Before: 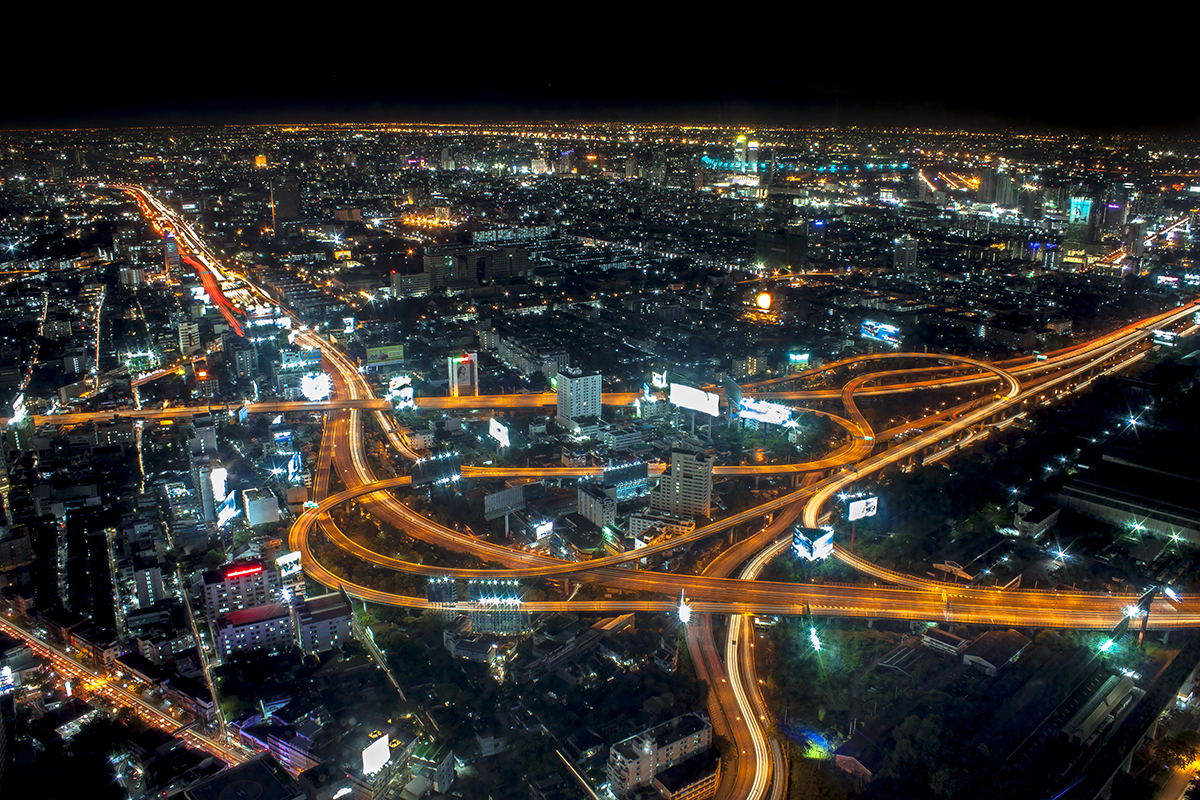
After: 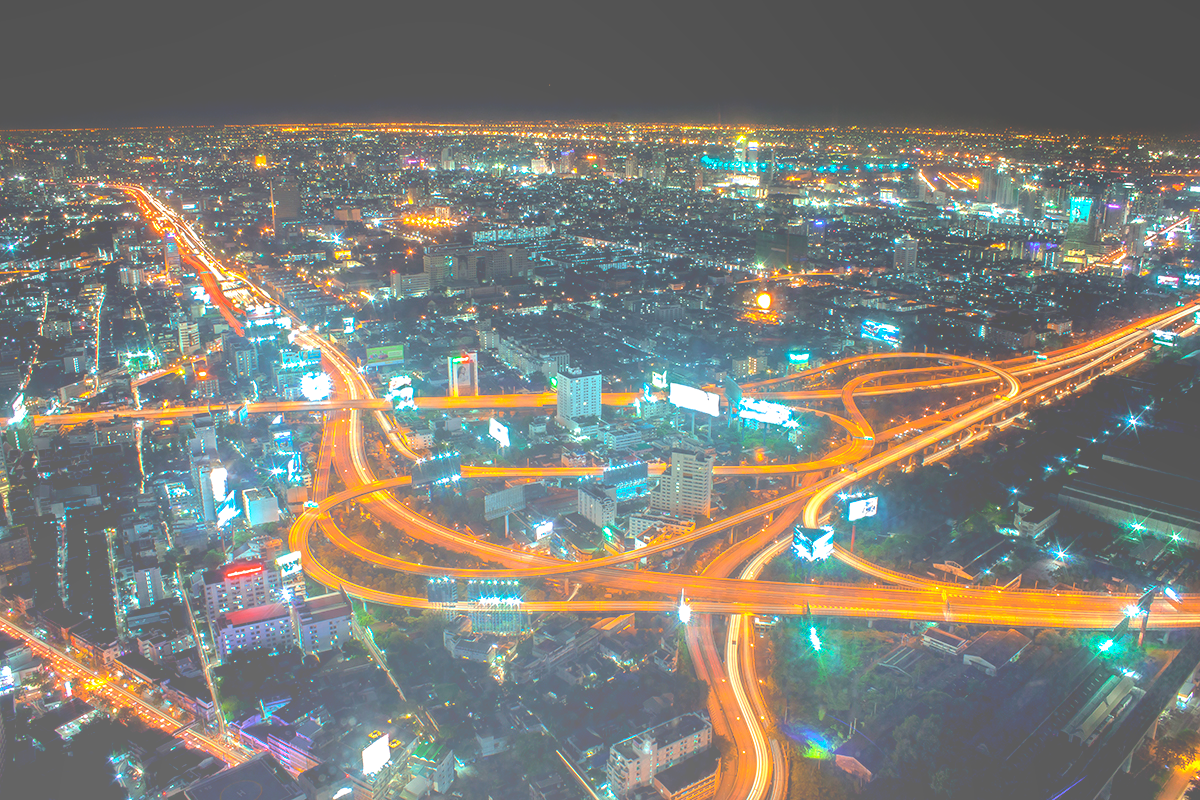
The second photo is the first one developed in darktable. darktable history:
bloom: size 70%, threshold 25%, strength 70%
exposure: black level correction 0, exposure 0.5 EV, compensate exposure bias true, compensate highlight preservation false
